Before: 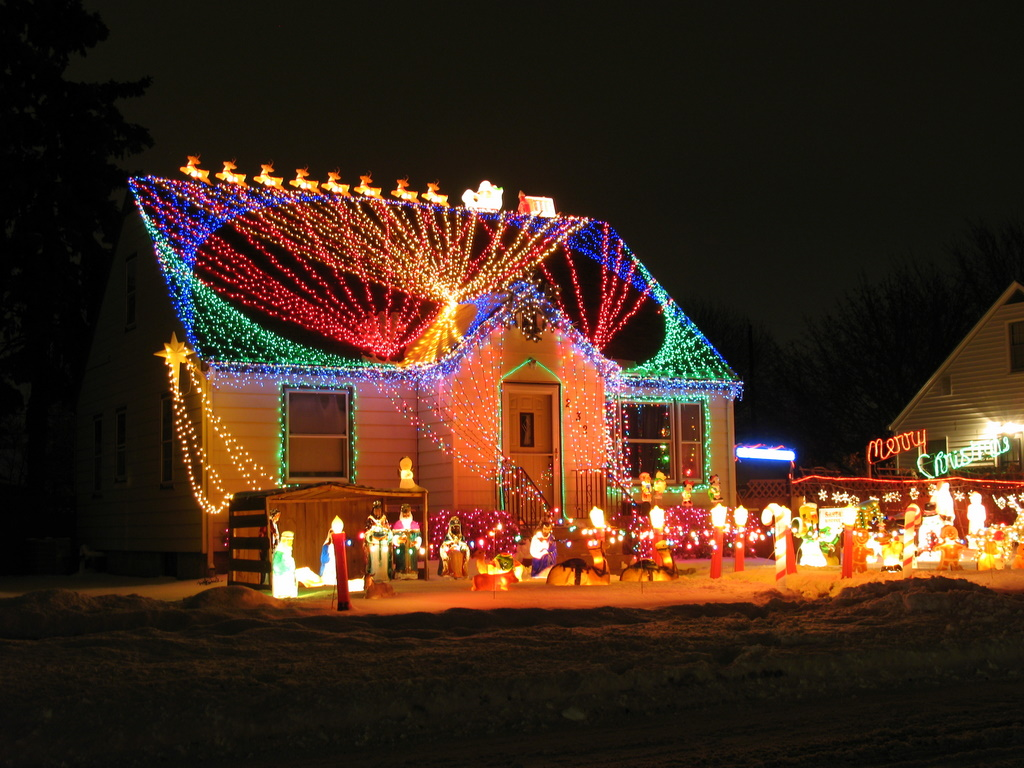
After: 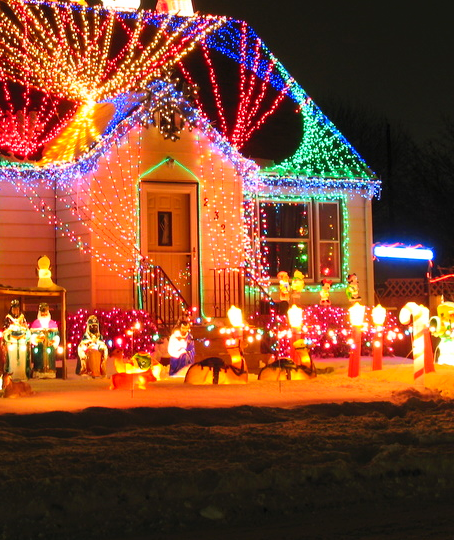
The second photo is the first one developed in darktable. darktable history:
white balance: emerald 1
contrast brightness saturation: contrast 0.2, brightness 0.16, saturation 0.22
crop: left 35.432%, top 26.233%, right 20.145%, bottom 3.432%
